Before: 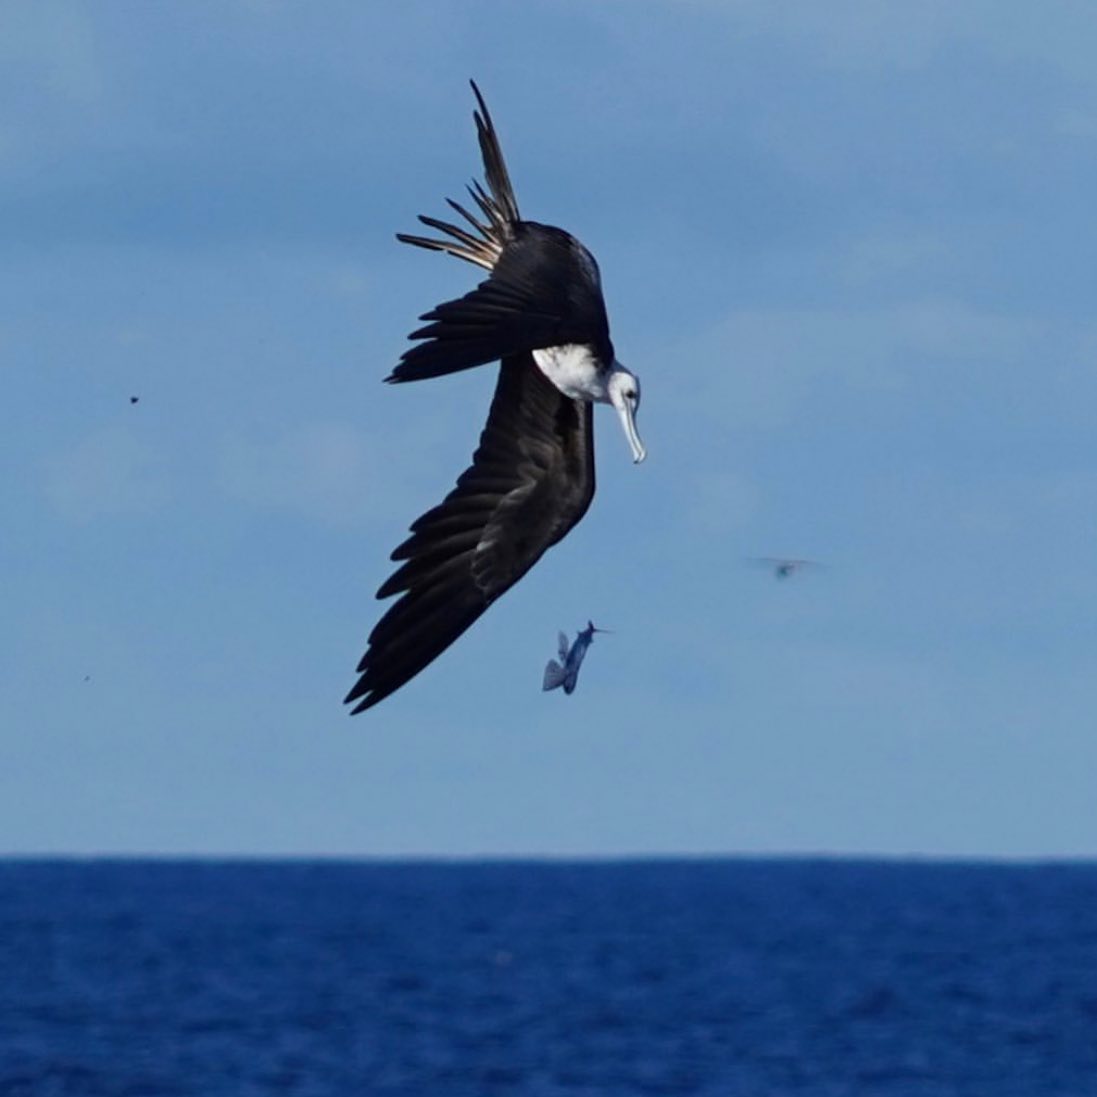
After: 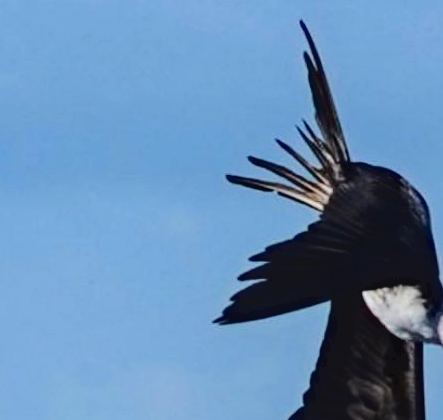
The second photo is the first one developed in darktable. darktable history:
crop: left 15.506%, top 5.453%, right 44.082%, bottom 56.245%
local contrast: detail 110%
tone curve: curves: ch0 [(0, 0) (0.003, 0.019) (0.011, 0.021) (0.025, 0.023) (0.044, 0.026) (0.069, 0.037) (0.1, 0.059) (0.136, 0.088) (0.177, 0.138) (0.224, 0.199) (0.277, 0.279) (0.335, 0.376) (0.399, 0.481) (0.468, 0.581) (0.543, 0.658) (0.623, 0.735) (0.709, 0.8) (0.801, 0.861) (0.898, 0.928) (1, 1)], color space Lab, independent channels, preserve colors none
haze removal: strength 0.281, distance 0.249, adaptive false
